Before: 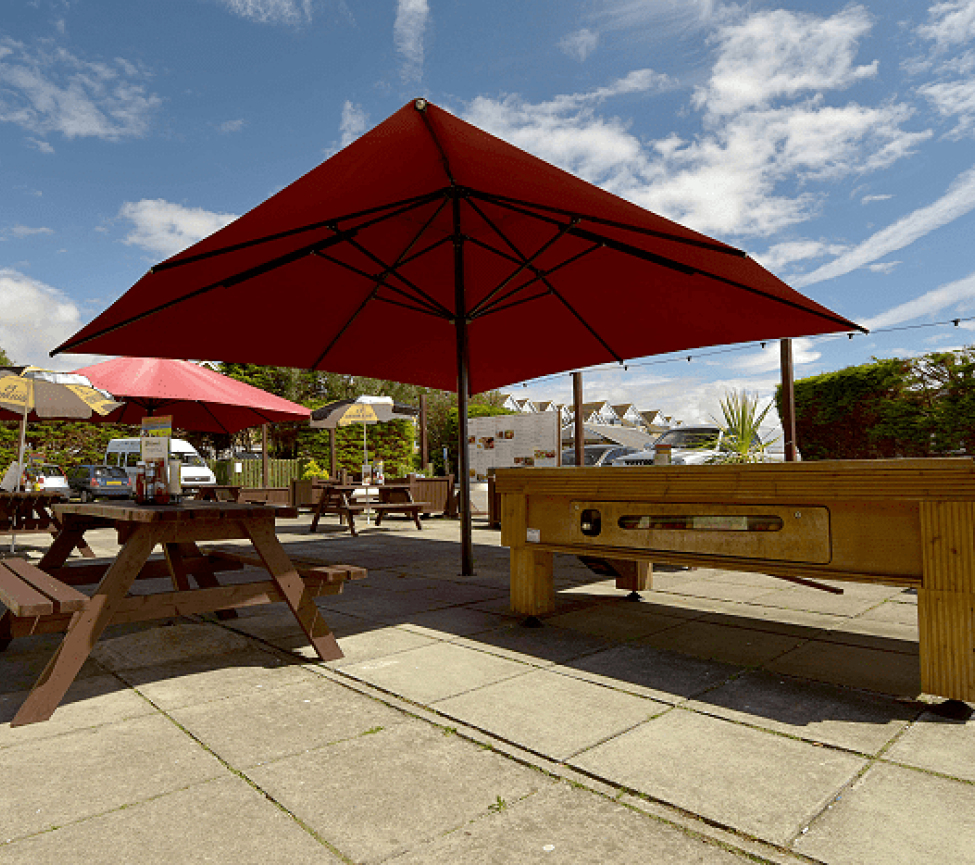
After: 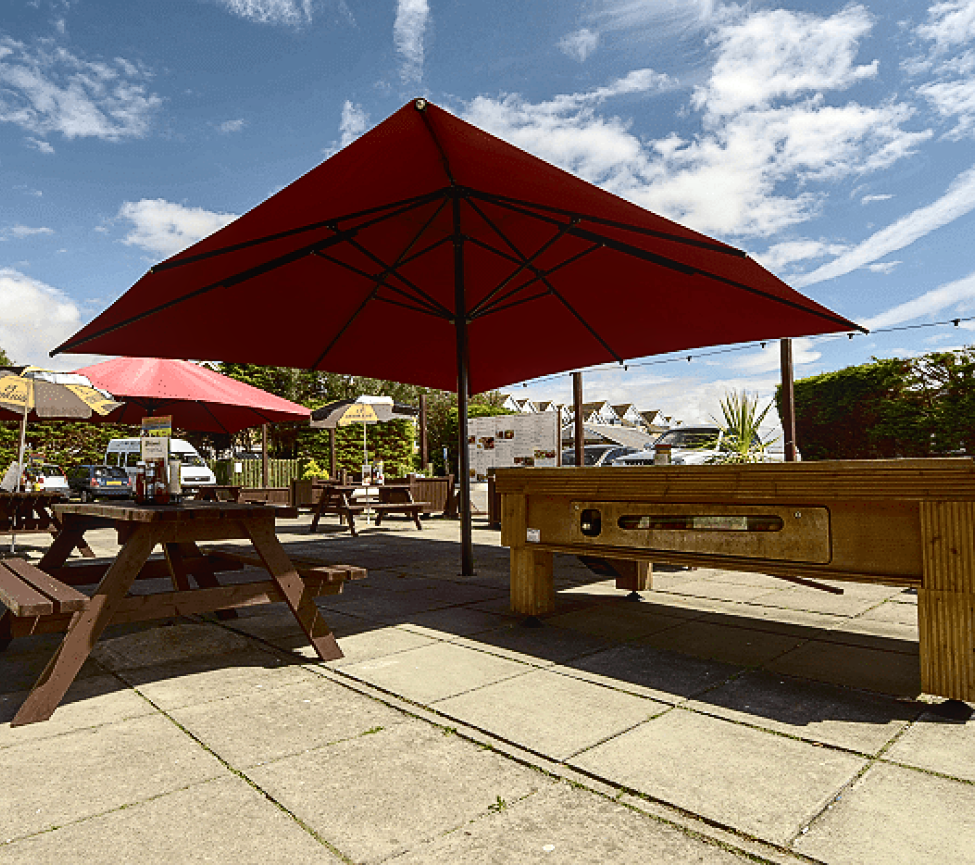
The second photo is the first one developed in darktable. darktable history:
contrast brightness saturation: contrast 0.28
local contrast: on, module defaults
exposure: black level correction -0.005, exposure 0.054 EV, compensate highlight preservation false
sharpen: radius 1.864, amount 0.398, threshold 1.271
